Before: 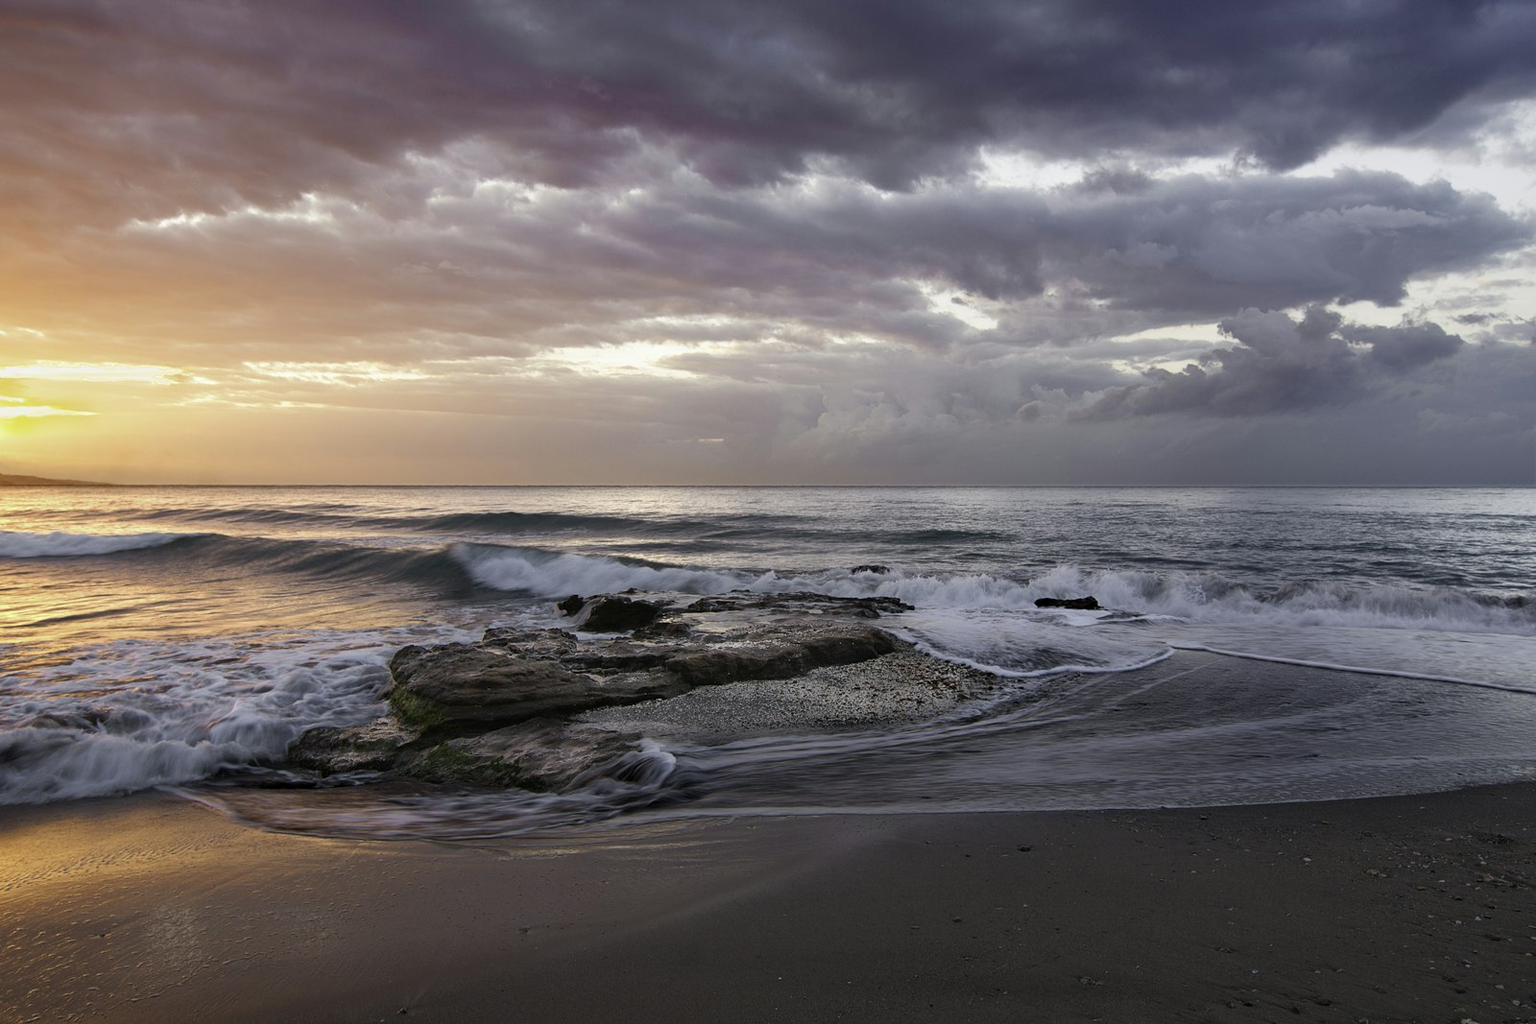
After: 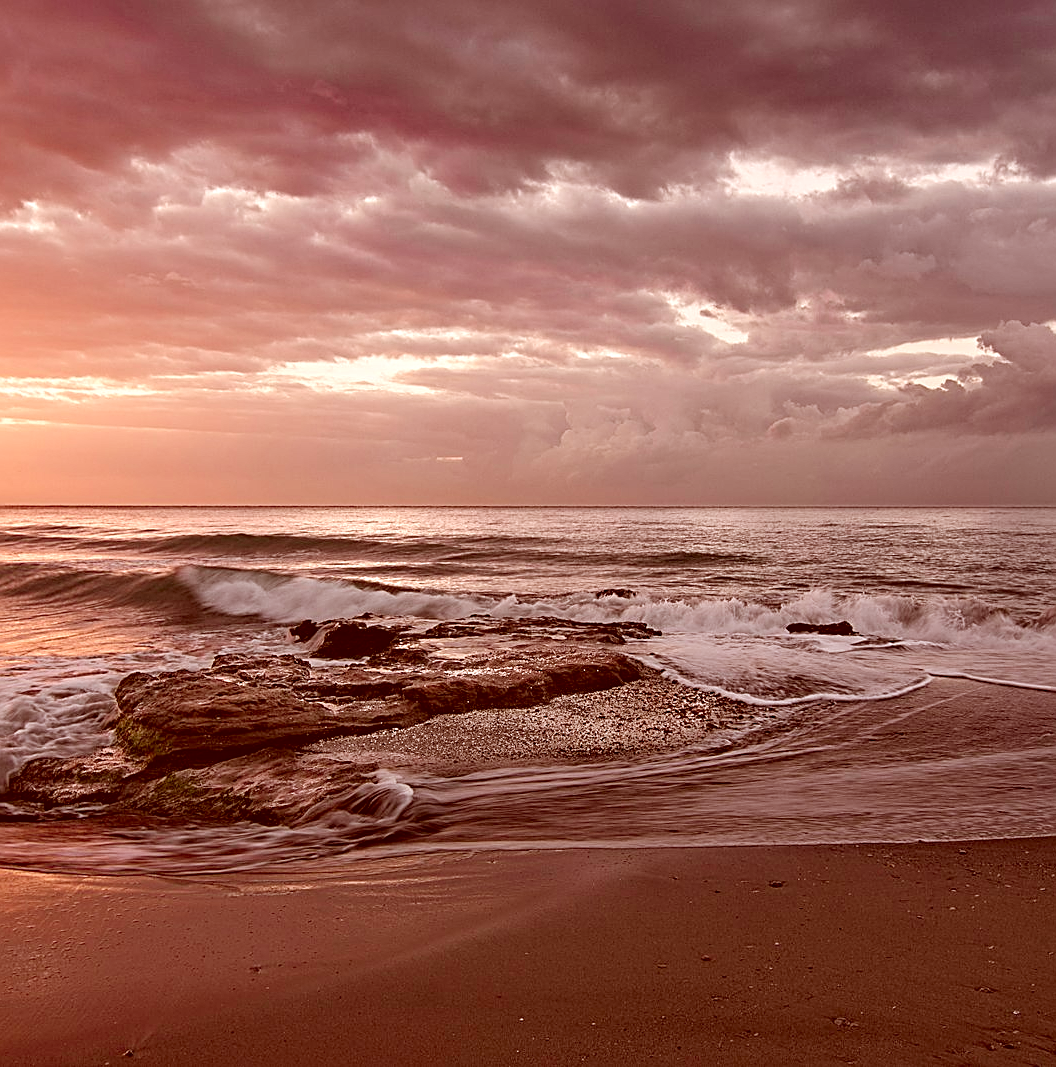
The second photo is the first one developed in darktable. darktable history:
contrast equalizer: y [[0.502, 0.517, 0.543, 0.576, 0.611, 0.631], [0.5 ×6], [0.5 ×6], [0 ×6], [0 ×6]]
crop and rotate: left 18.273%, right 15.697%
color correction: highlights a* 9.36, highlights b* 8.52, shadows a* 39.61, shadows b* 39.74, saturation 0.772
shadows and highlights: radius 334, shadows 64.73, highlights 4.07, compress 87.67%, soften with gaussian
sharpen: amount 0.465
